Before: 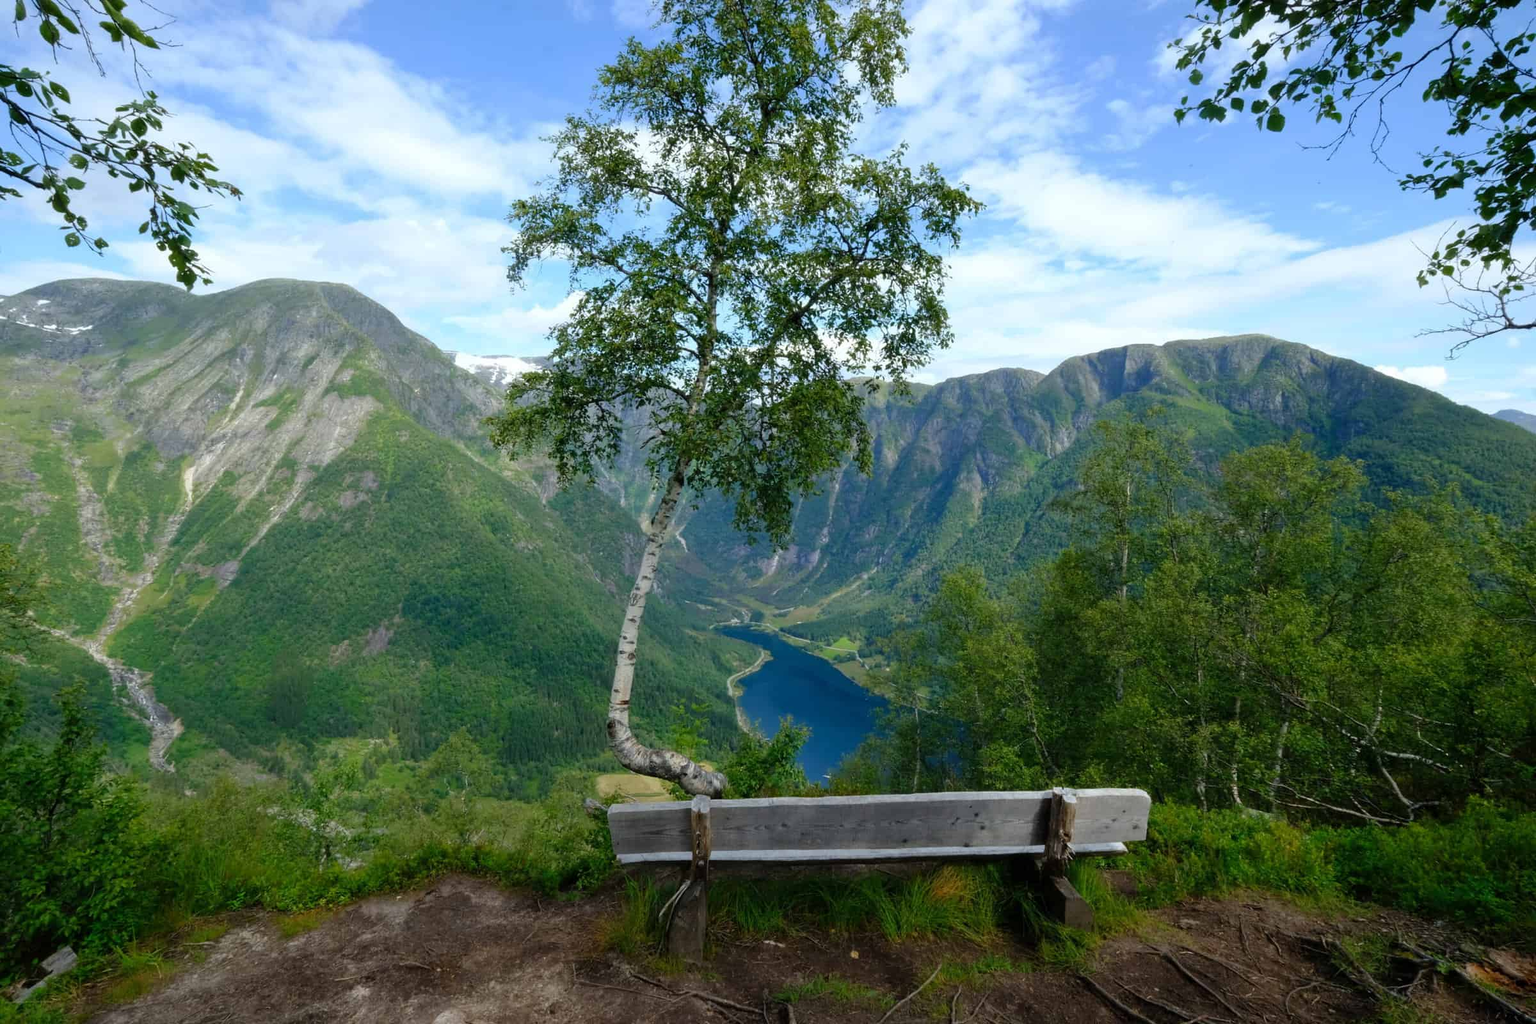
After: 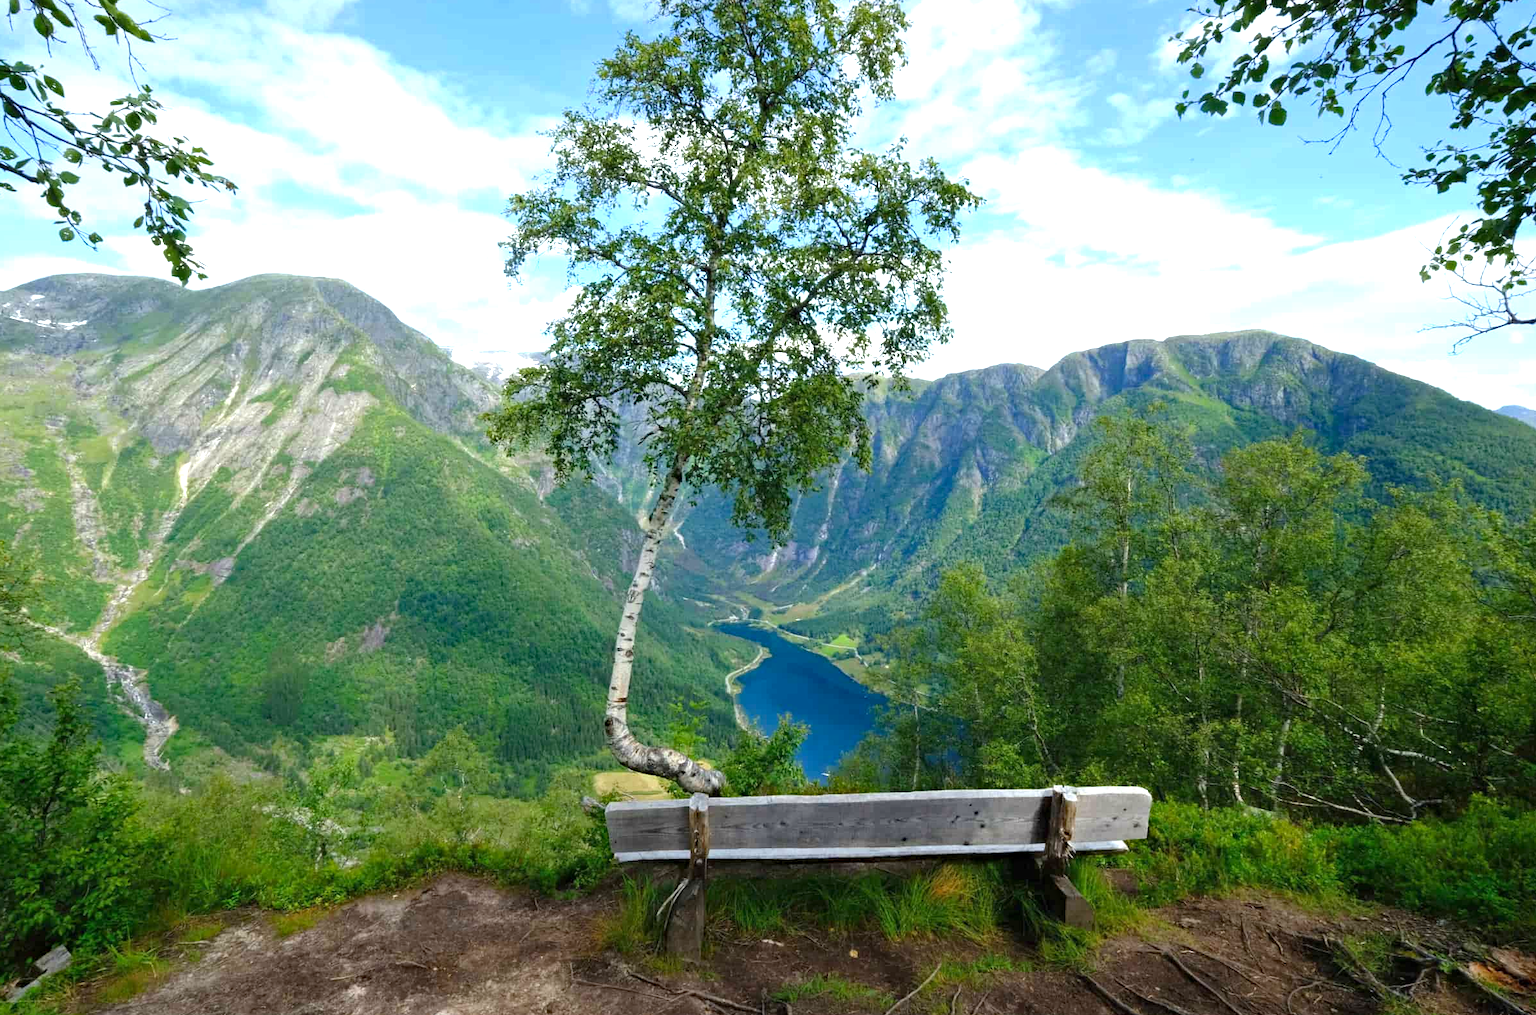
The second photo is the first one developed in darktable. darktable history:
crop: left 0.417%, top 0.705%, right 0.168%, bottom 0.712%
exposure: black level correction 0, exposure 0.896 EV, compensate highlight preservation false
haze removal: adaptive false
